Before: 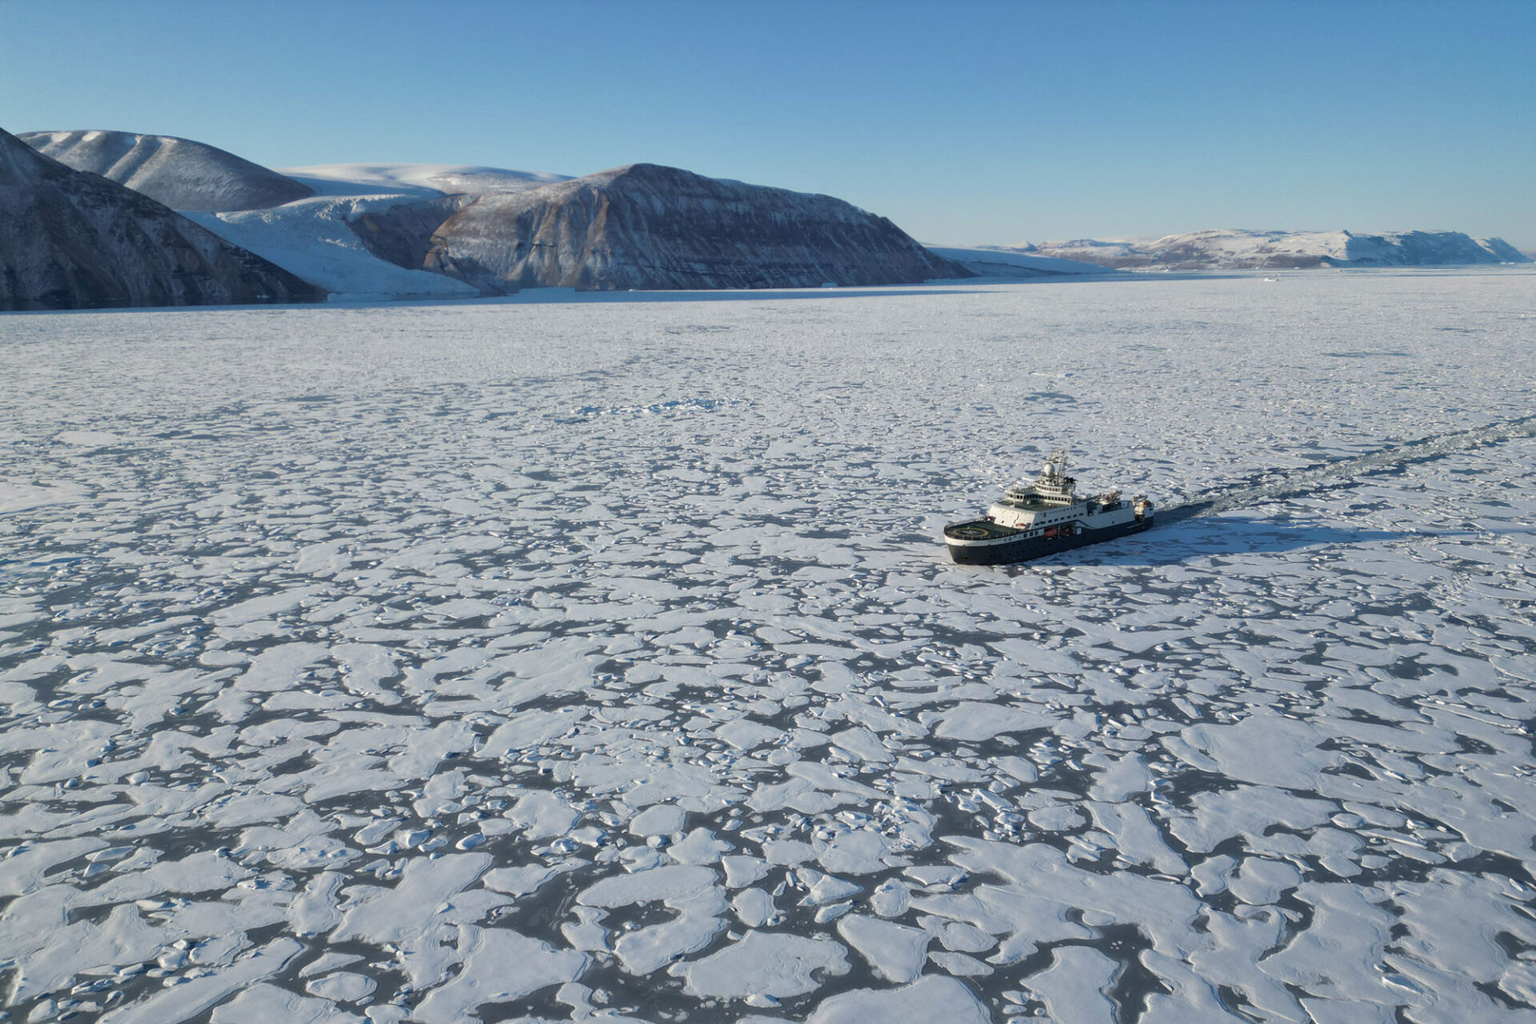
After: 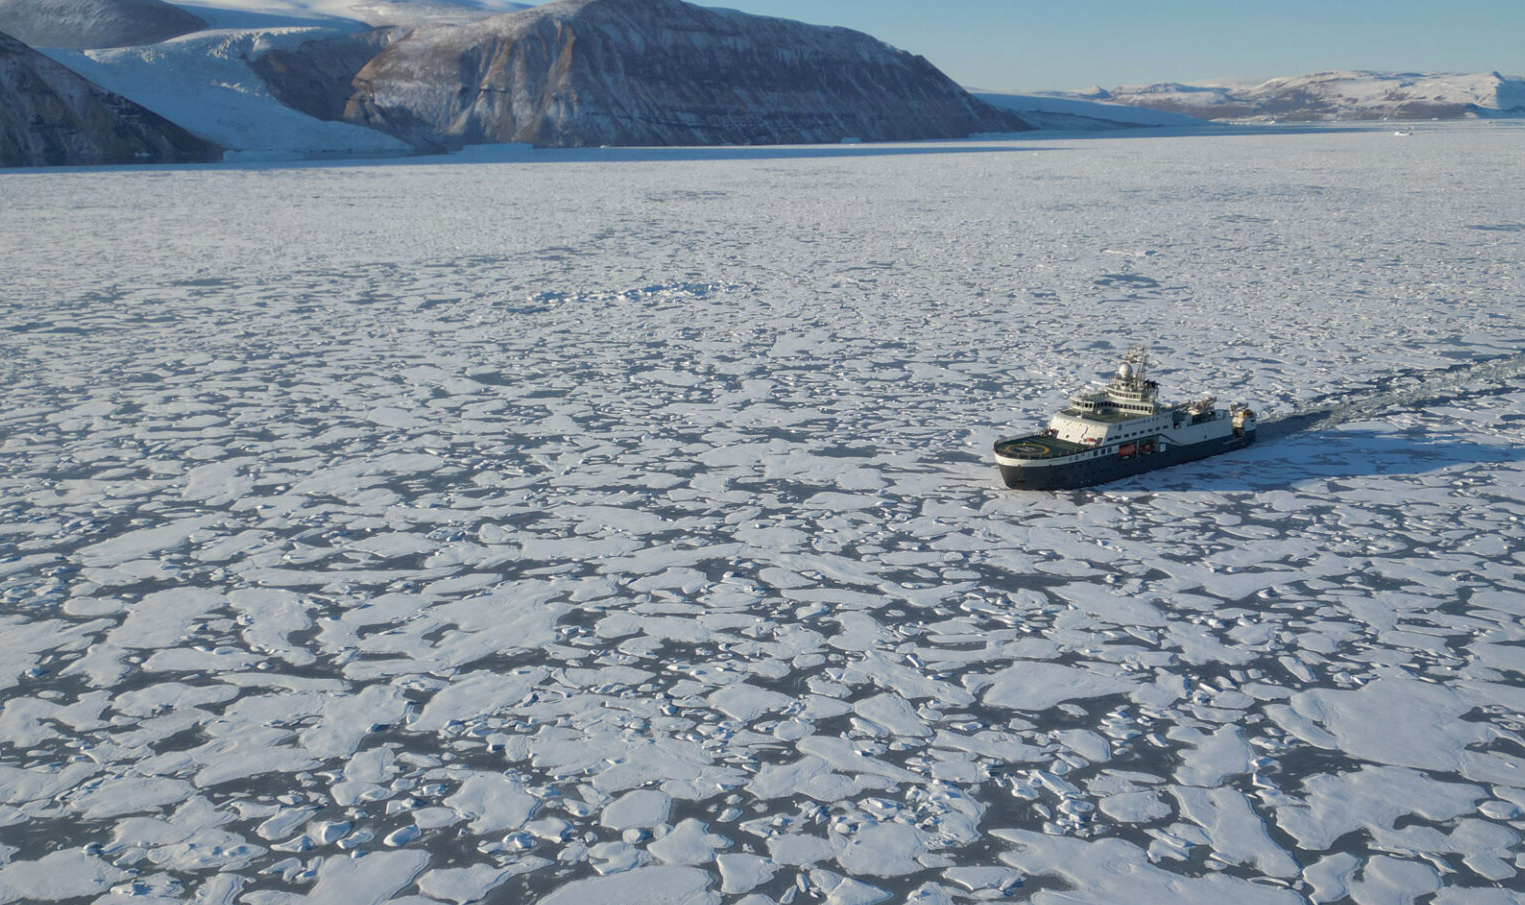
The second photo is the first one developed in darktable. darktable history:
shadows and highlights: on, module defaults
bloom: size 13.65%, threshold 98.39%, strength 4.82%
crop: left 9.712%, top 16.928%, right 10.845%, bottom 12.332%
tone equalizer: on, module defaults
